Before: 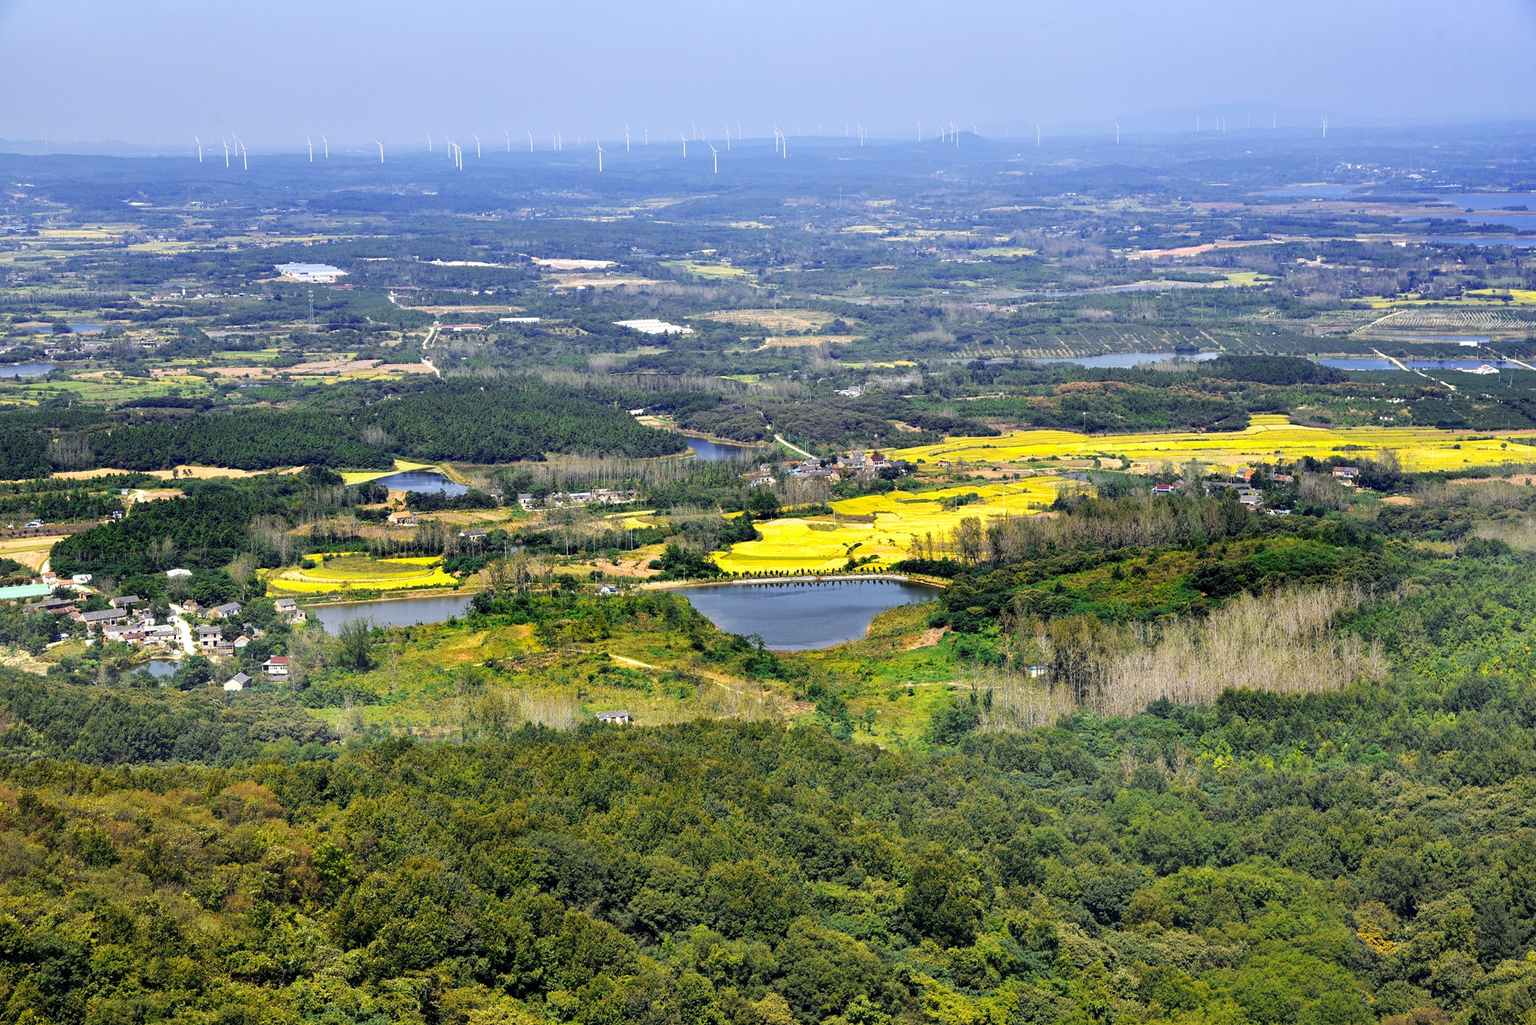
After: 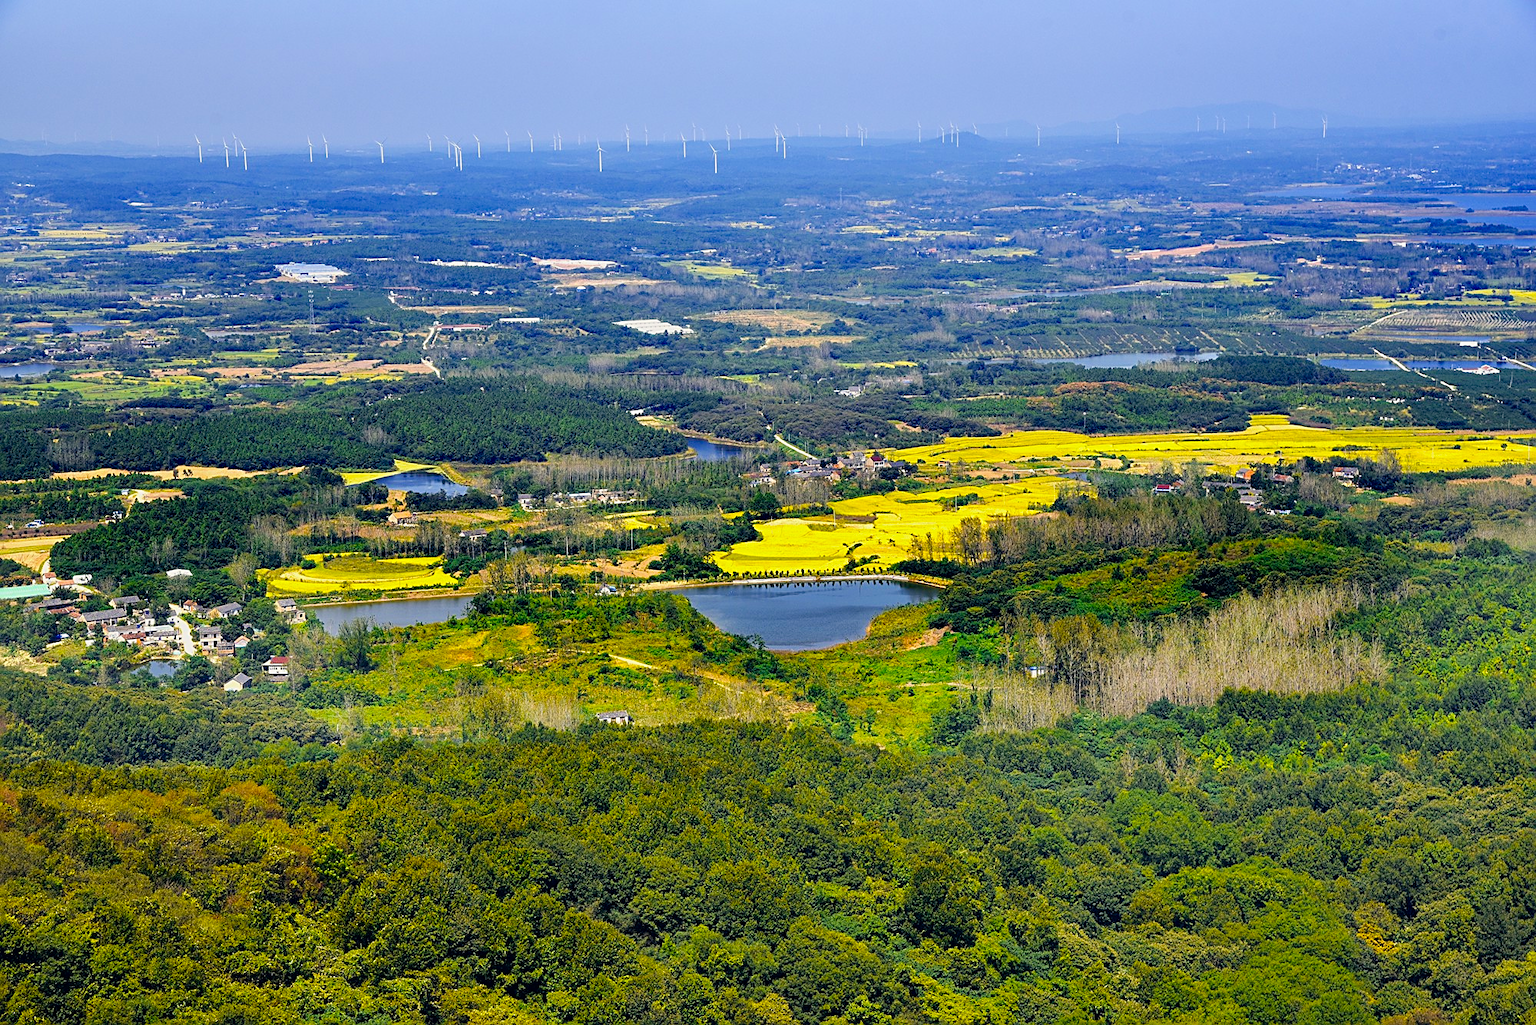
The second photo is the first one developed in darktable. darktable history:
velvia: strength 32%, mid-tones bias 0.2
sharpen: on, module defaults
color correction: highlights a* 0.207, highlights b* 2.7, shadows a* -0.874, shadows b* -4.78
exposure: exposure -0.242 EV, compensate highlight preservation false
